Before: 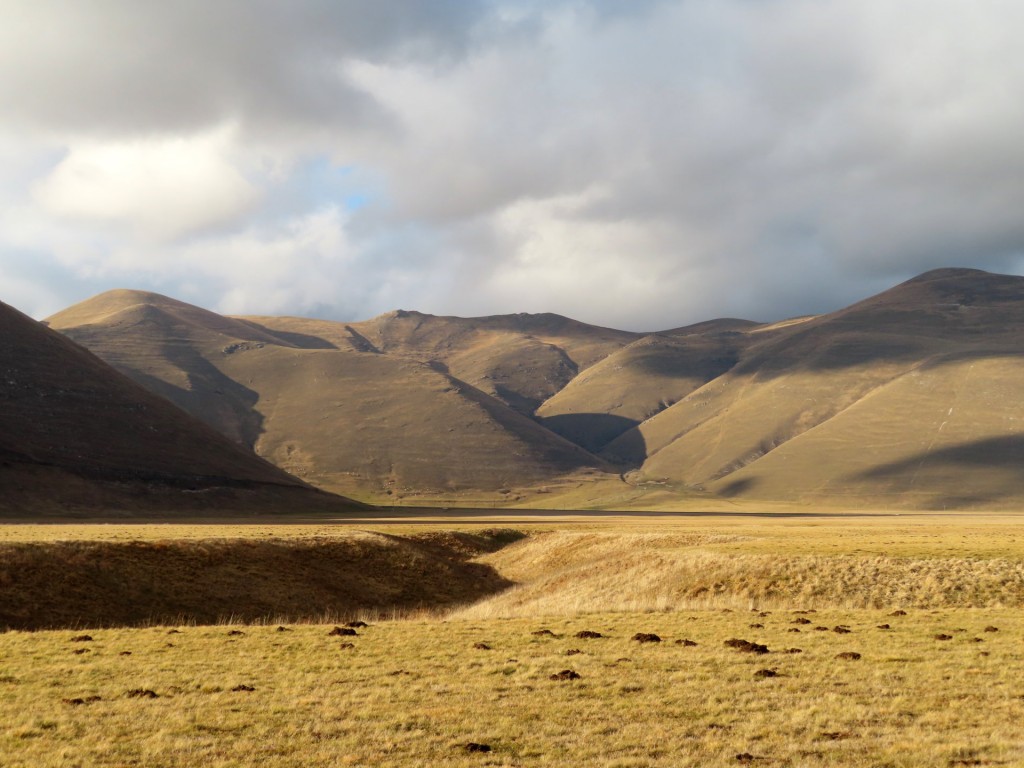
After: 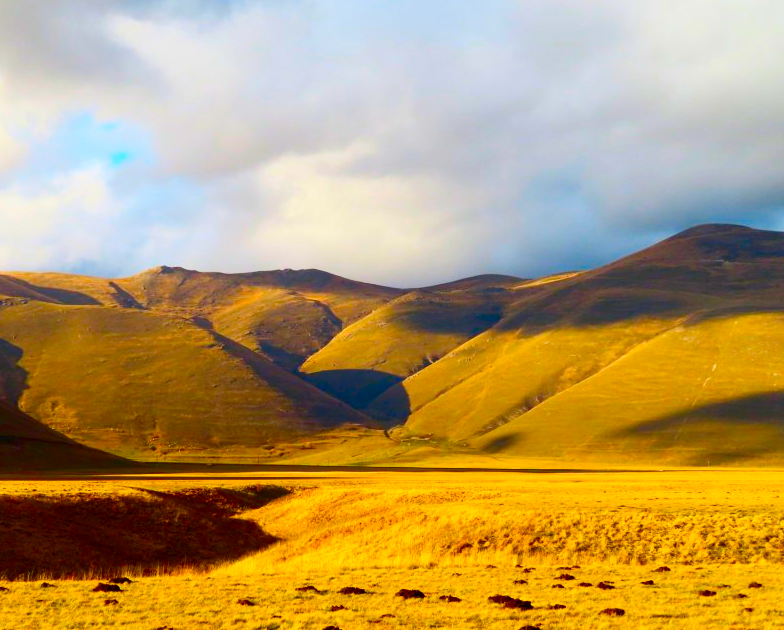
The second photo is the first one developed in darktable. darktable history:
color balance rgb: perceptual saturation grading › global saturation 20%, perceptual saturation grading › highlights -25%, perceptual saturation grading › shadows 50.52%, global vibrance 40.24%
crop: left 23.095%, top 5.827%, bottom 11.854%
contrast brightness saturation: contrast 0.26, brightness 0.02, saturation 0.87
